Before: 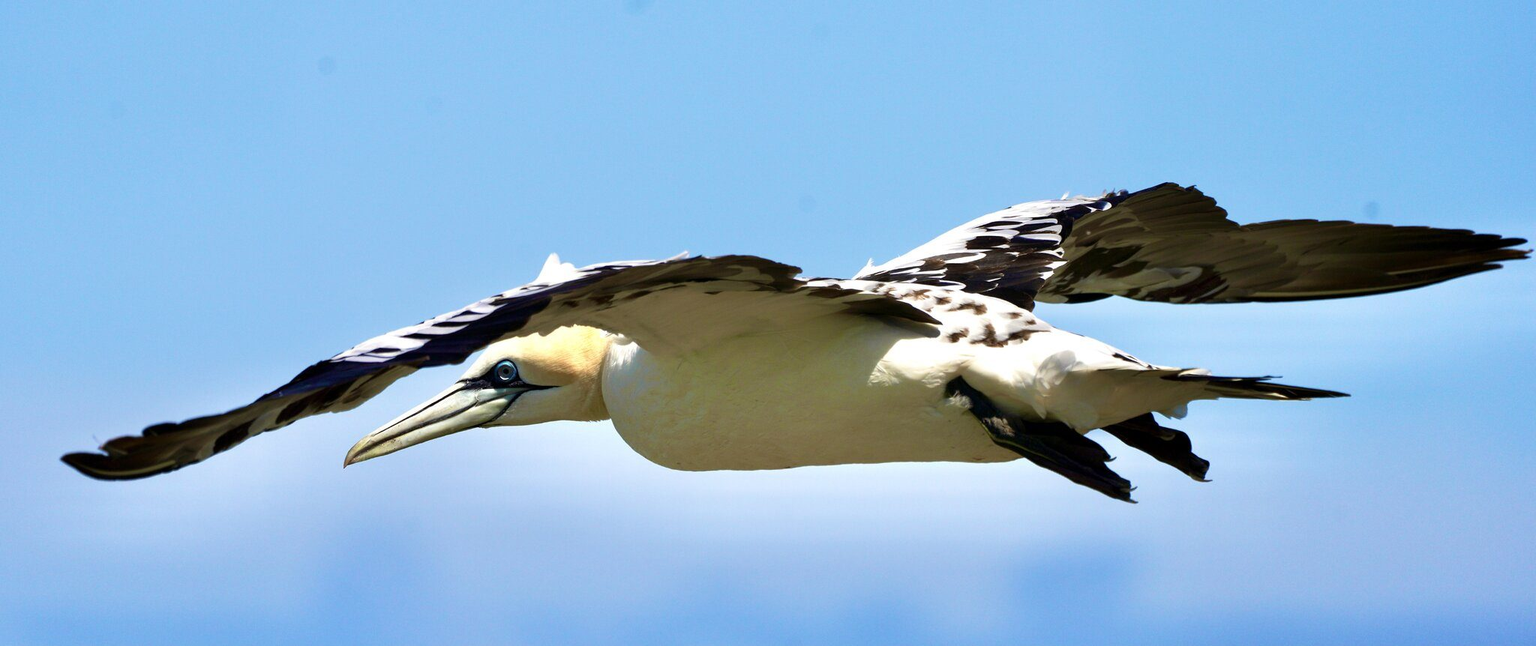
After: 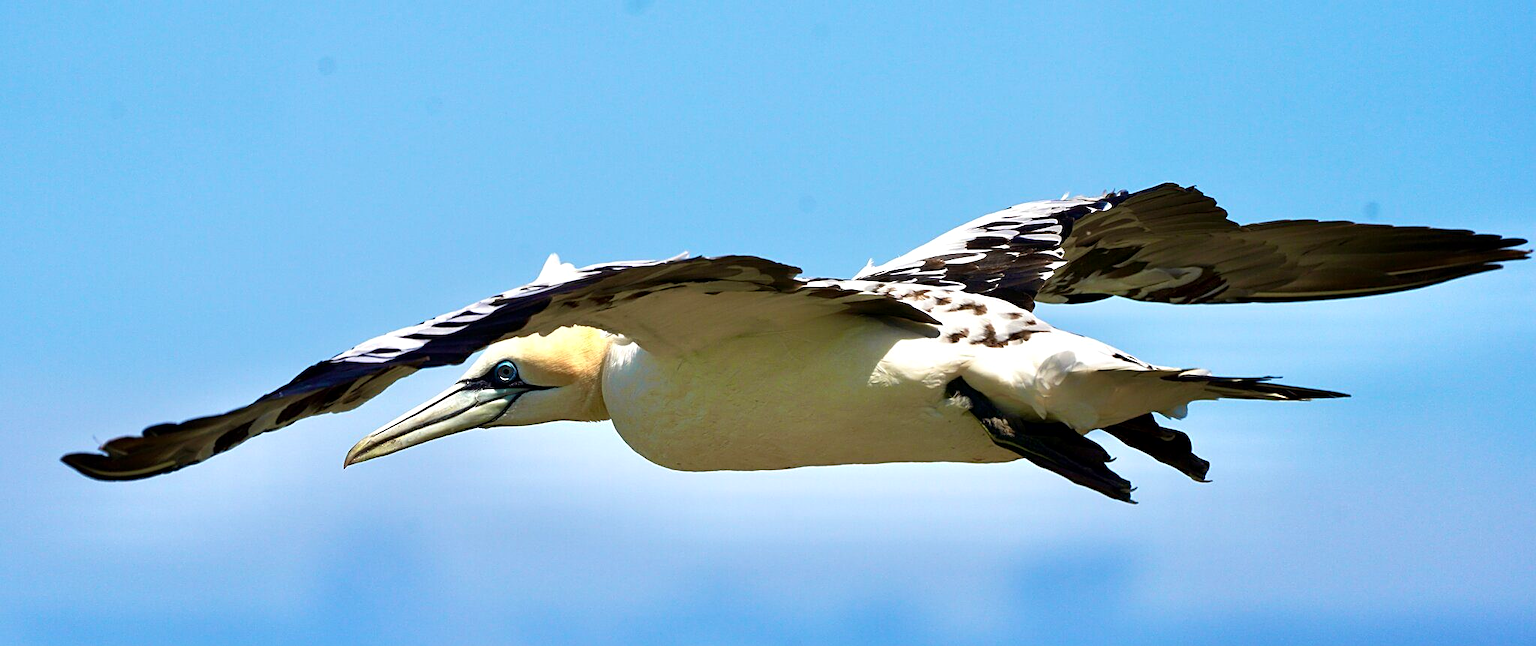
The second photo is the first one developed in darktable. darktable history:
local contrast: mode bilateral grid, contrast 20, coarseness 50, detail 120%, midtone range 0.2
sharpen: on, module defaults
